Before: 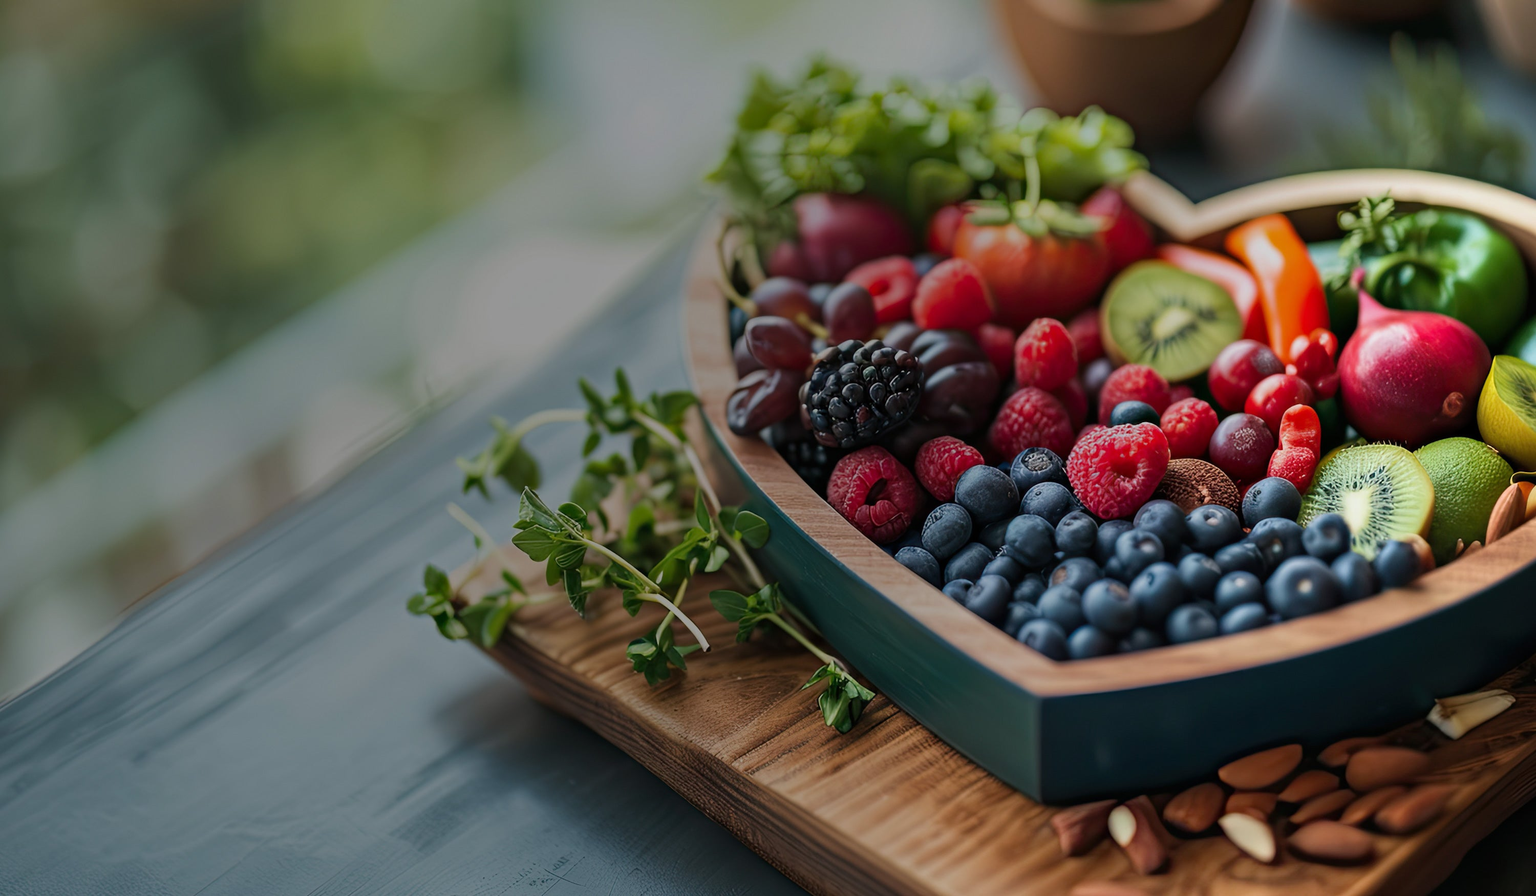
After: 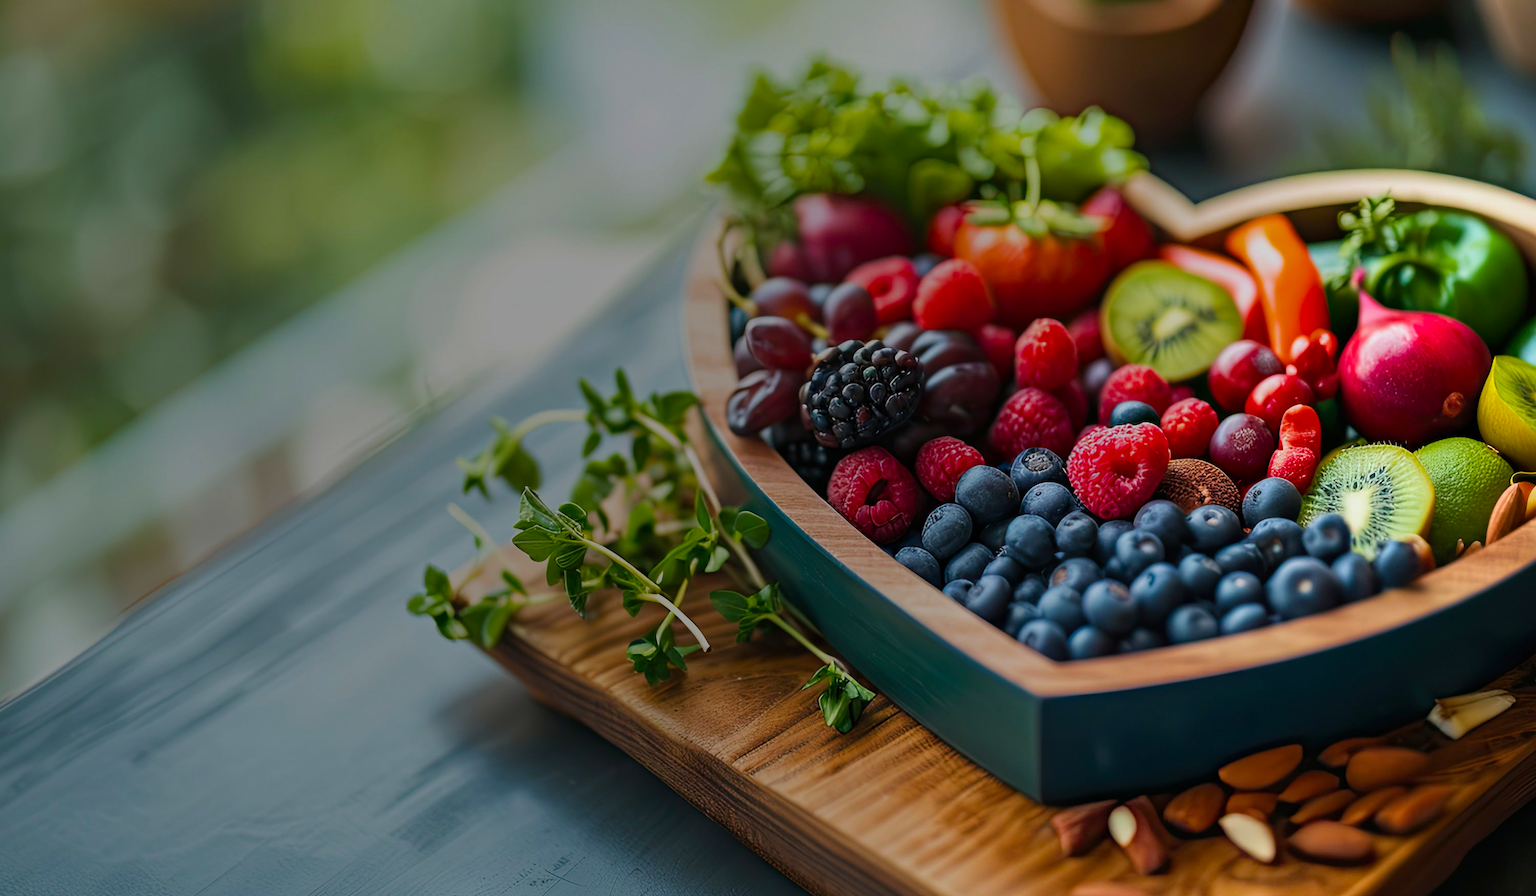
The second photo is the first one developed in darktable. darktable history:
color balance rgb: perceptual saturation grading › global saturation 35.763%
